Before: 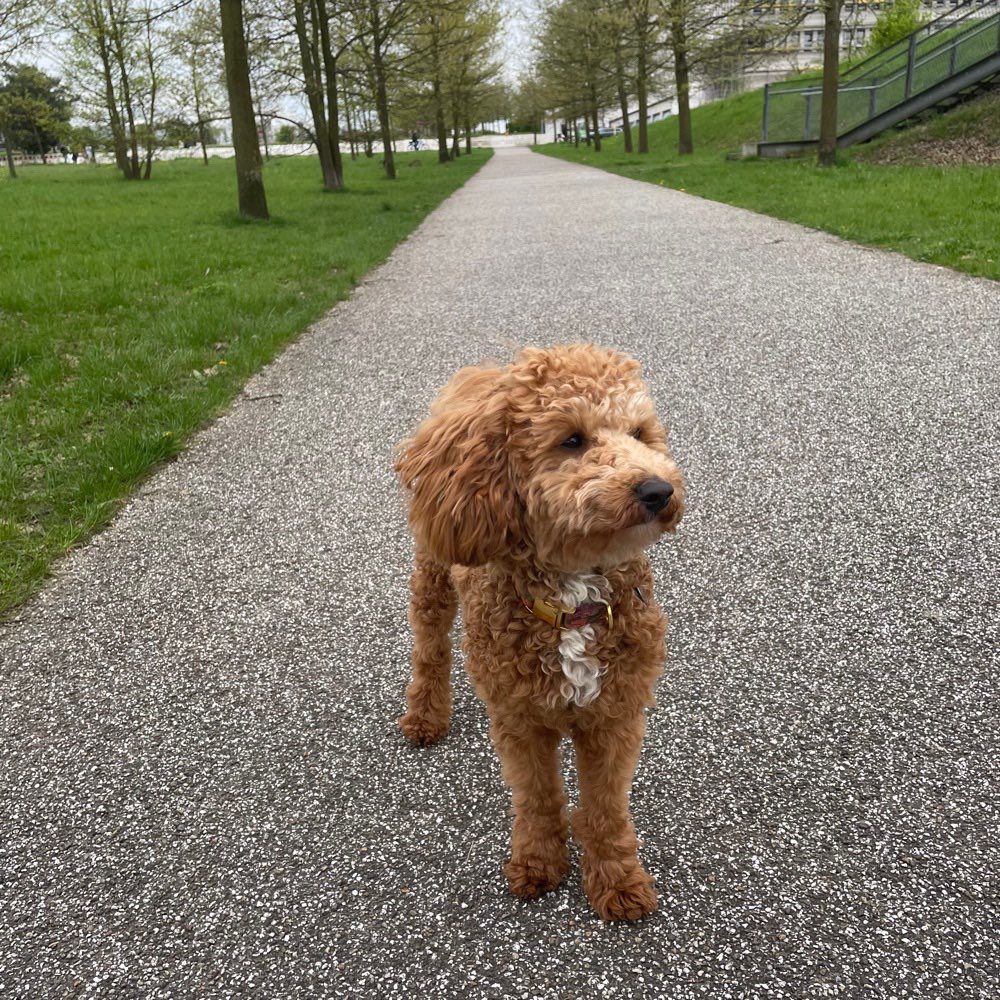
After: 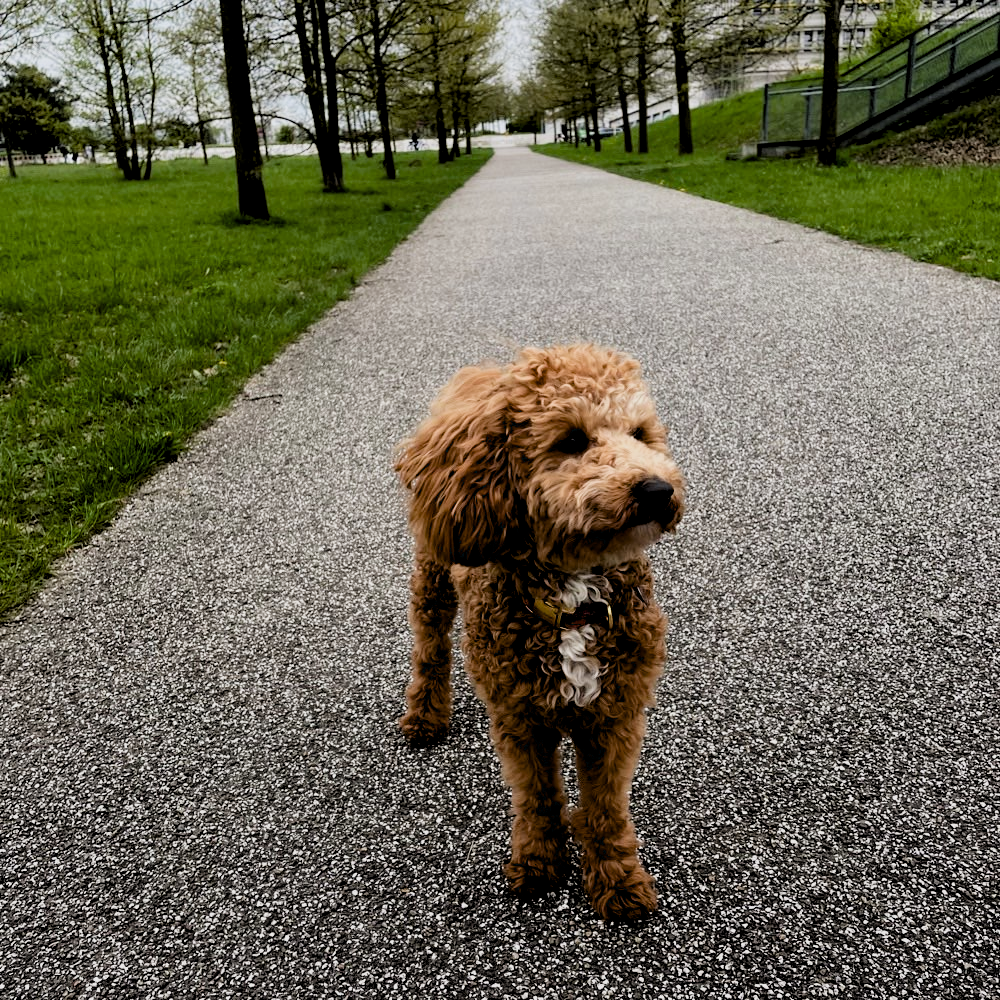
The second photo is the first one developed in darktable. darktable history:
levels: levels [0.026, 0.507, 0.987]
exposure: black level correction 0.029, exposure -0.073 EV, compensate highlight preservation false
filmic rgb: black relative exposure -5 EV, white relative exposure 3.5 EV, hardness 3.19, contrast 1.2, highlights saturation mix -50%
